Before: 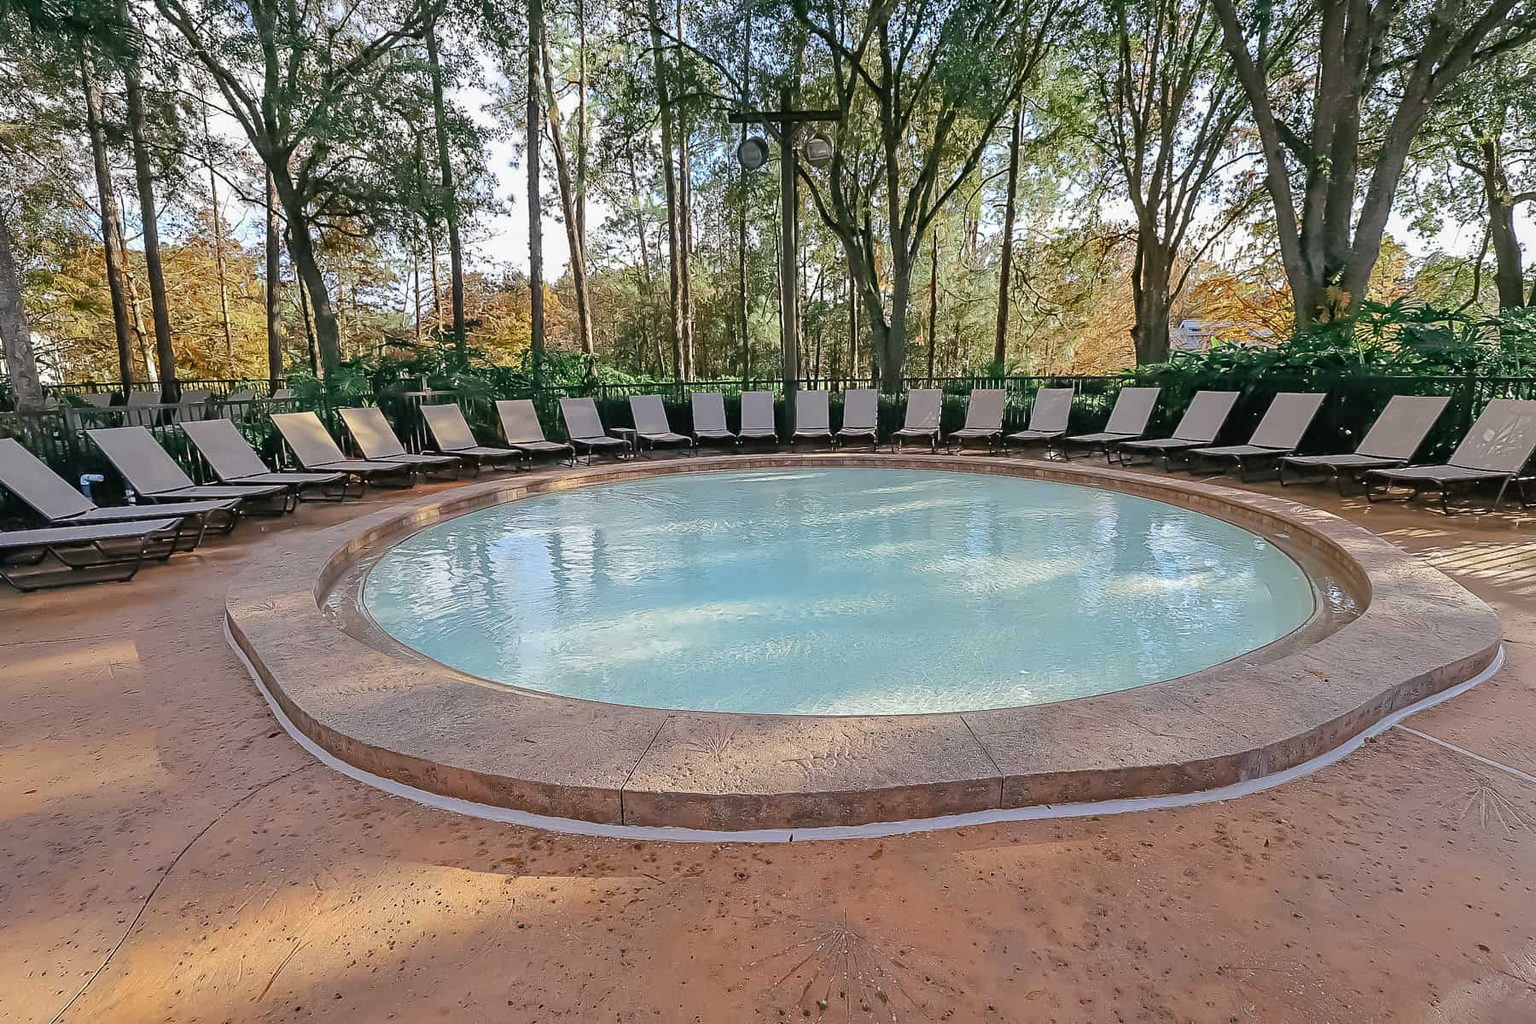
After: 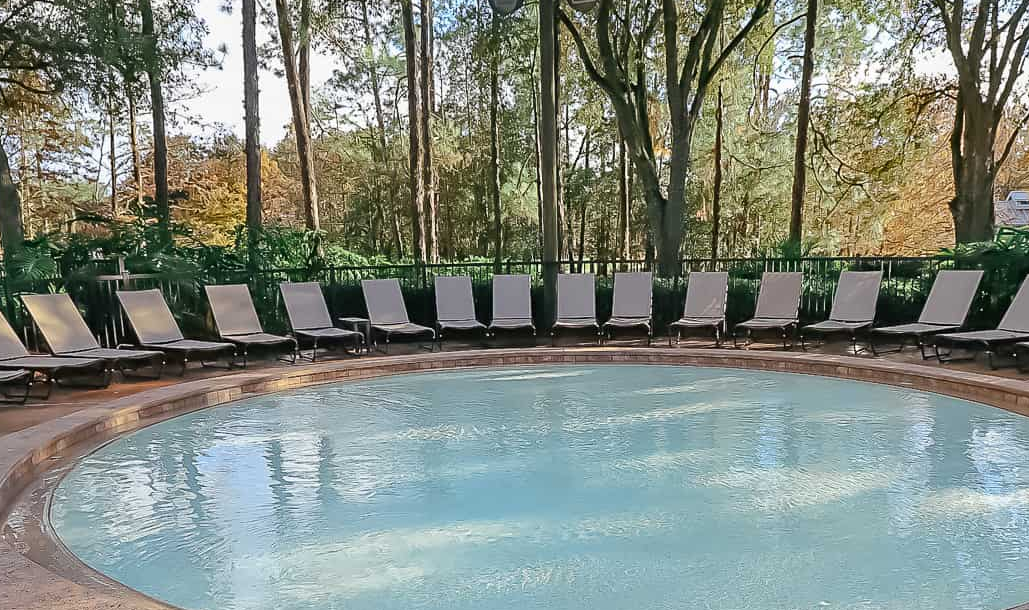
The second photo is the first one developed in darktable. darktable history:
crop: left 20.908%, top 15.366%, right 21.906%, bottom 33.726%
